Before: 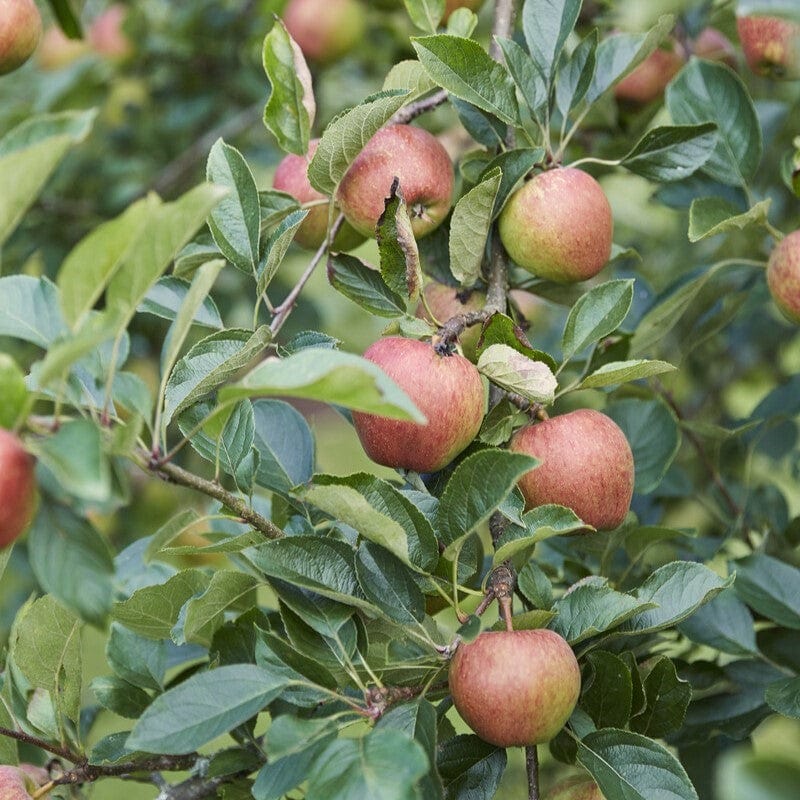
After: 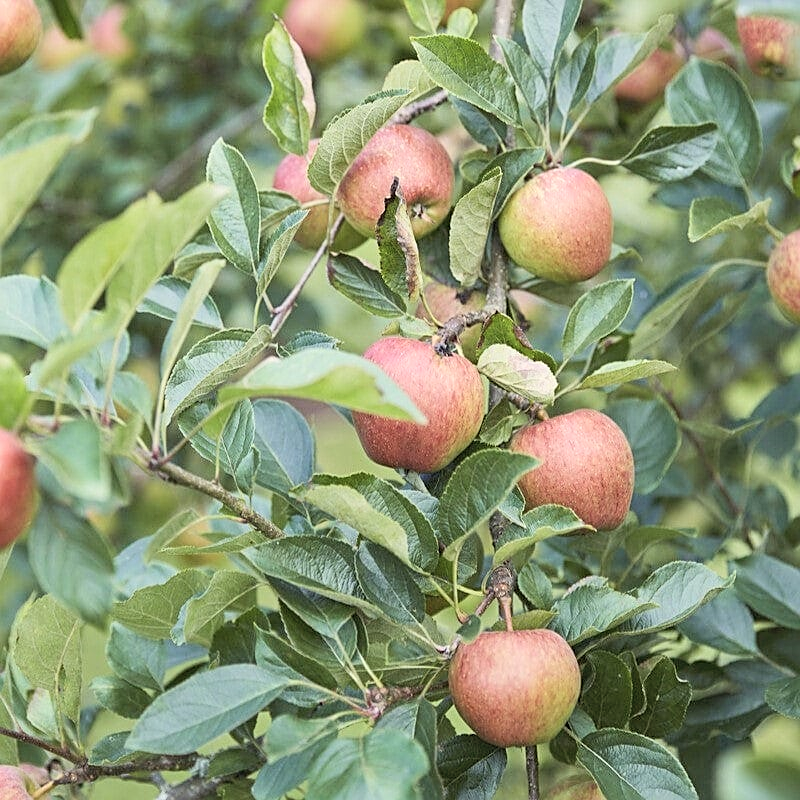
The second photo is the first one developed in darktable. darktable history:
sharpen: on, module defaults
contrast brightness saturation: contrast 0.143, brightness 0.207
